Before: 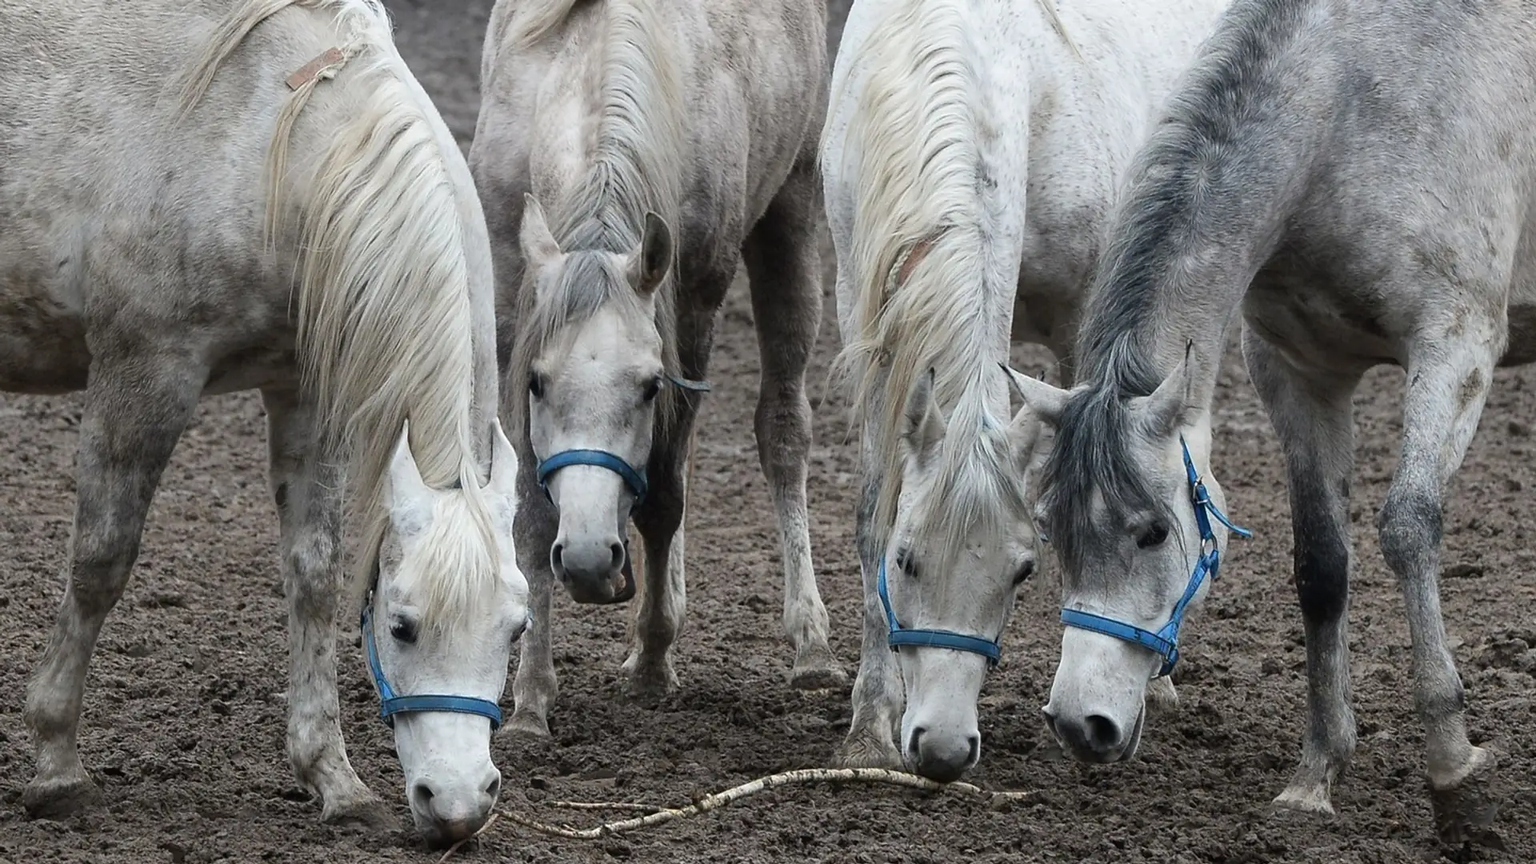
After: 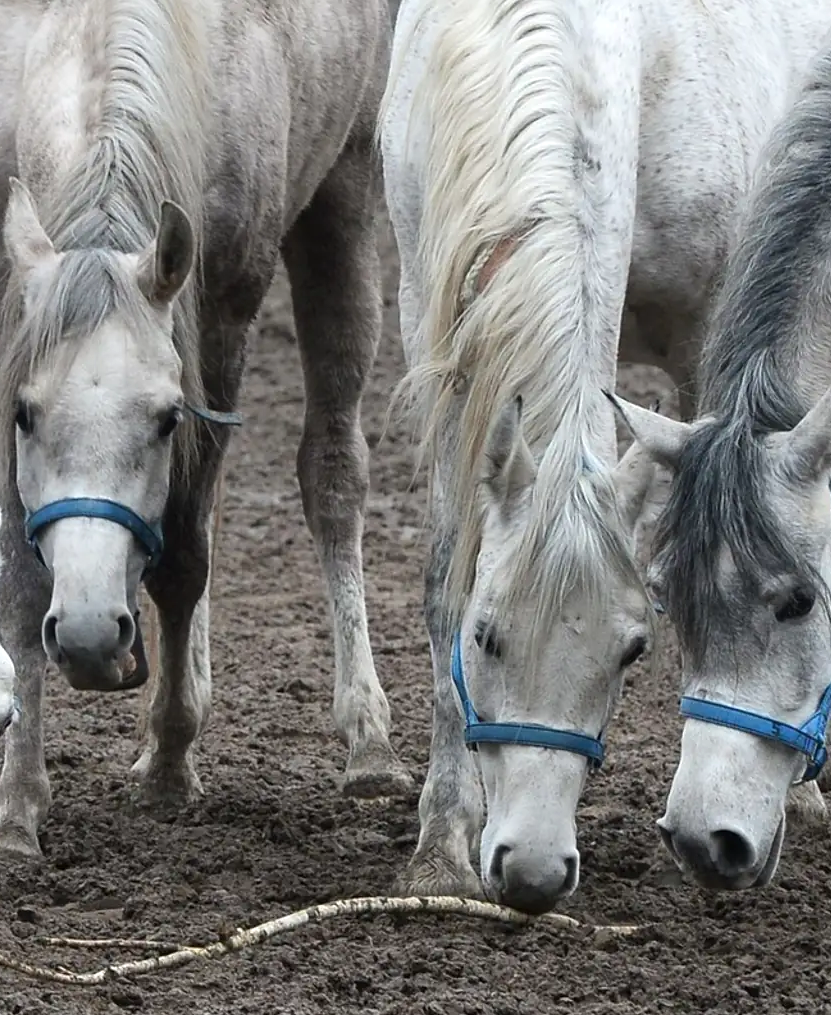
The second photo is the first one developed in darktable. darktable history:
crop: left 33.67%, top 5.982%, right 23.001%
exposure: exposure 0.221 EV, compensate highlight preservation false
